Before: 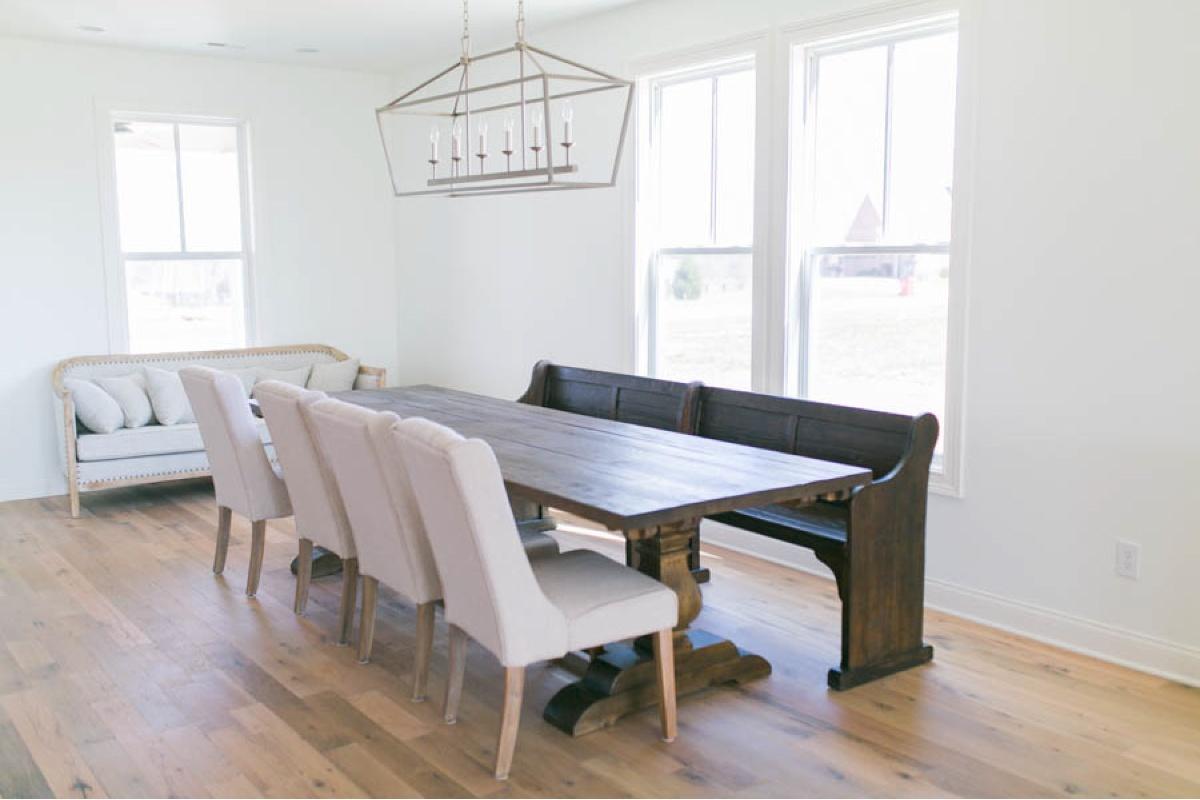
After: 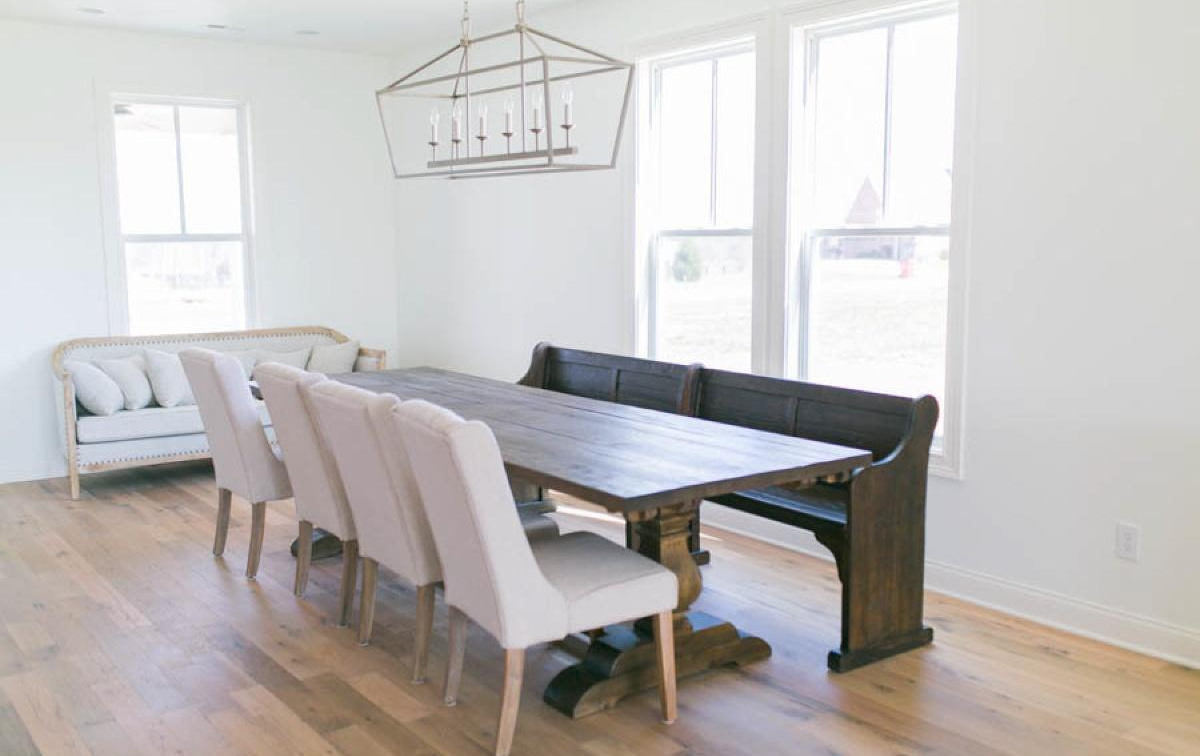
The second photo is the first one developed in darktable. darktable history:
crop and rotate: top 2.326%, bottom 3.148%
